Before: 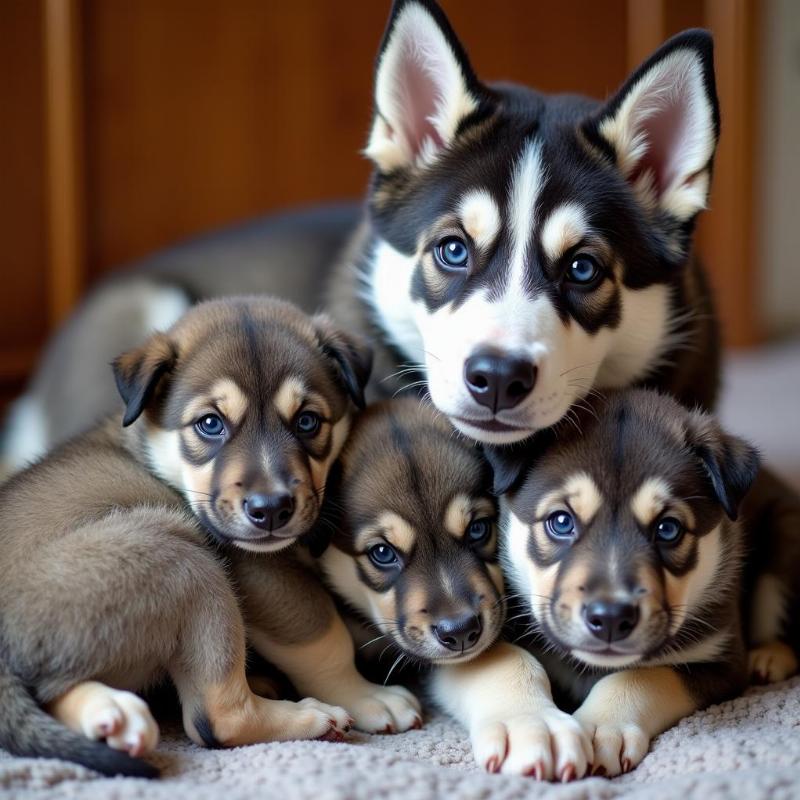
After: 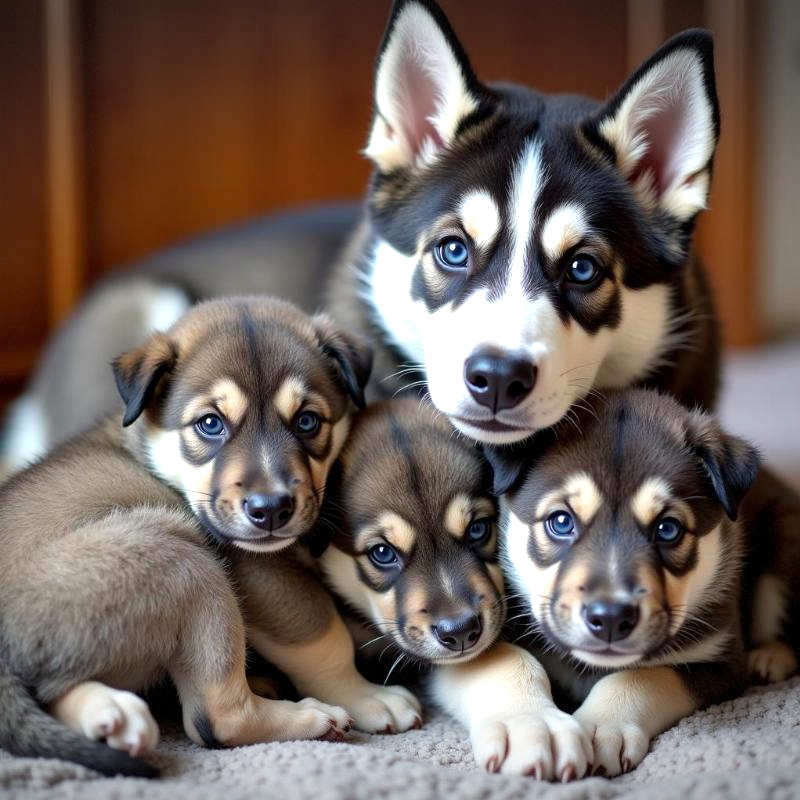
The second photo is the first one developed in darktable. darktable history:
exposure: black level correction 0.001, exposure 0.5 EV, compensate exposure bias true, compensate highlight preservation false
vignetting: fall-off start 98.33%, fall-off radius 99.39%, width/height ratio 1.425, dithering 8-bit output
